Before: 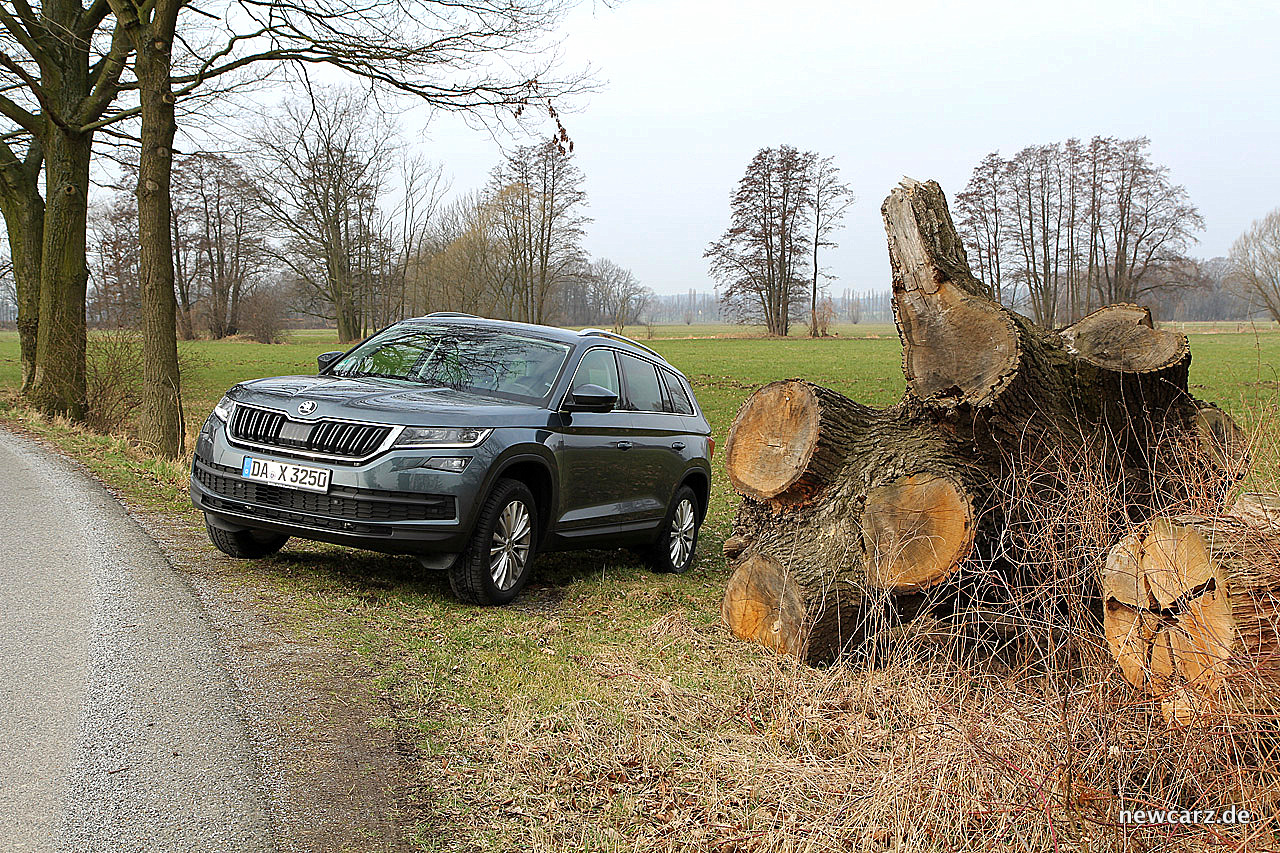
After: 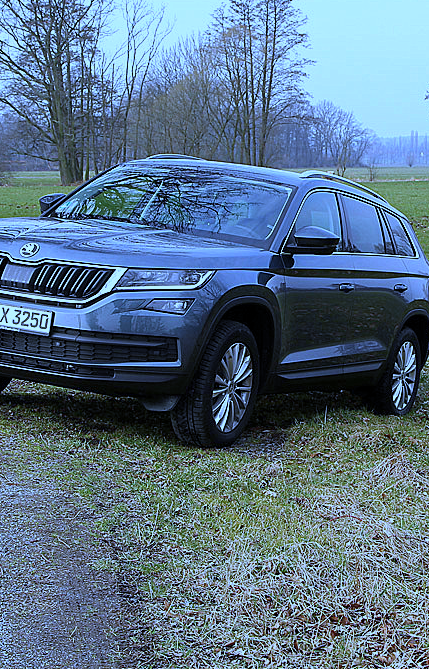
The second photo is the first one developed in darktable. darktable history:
exposure: exposure -0.153 EV, compensate highlight preservation false
white balance: red 0.766, blue 1.537
crop and rotate: left 21.77%, top 18.528%, right 44.676%, bottom 2.997%
